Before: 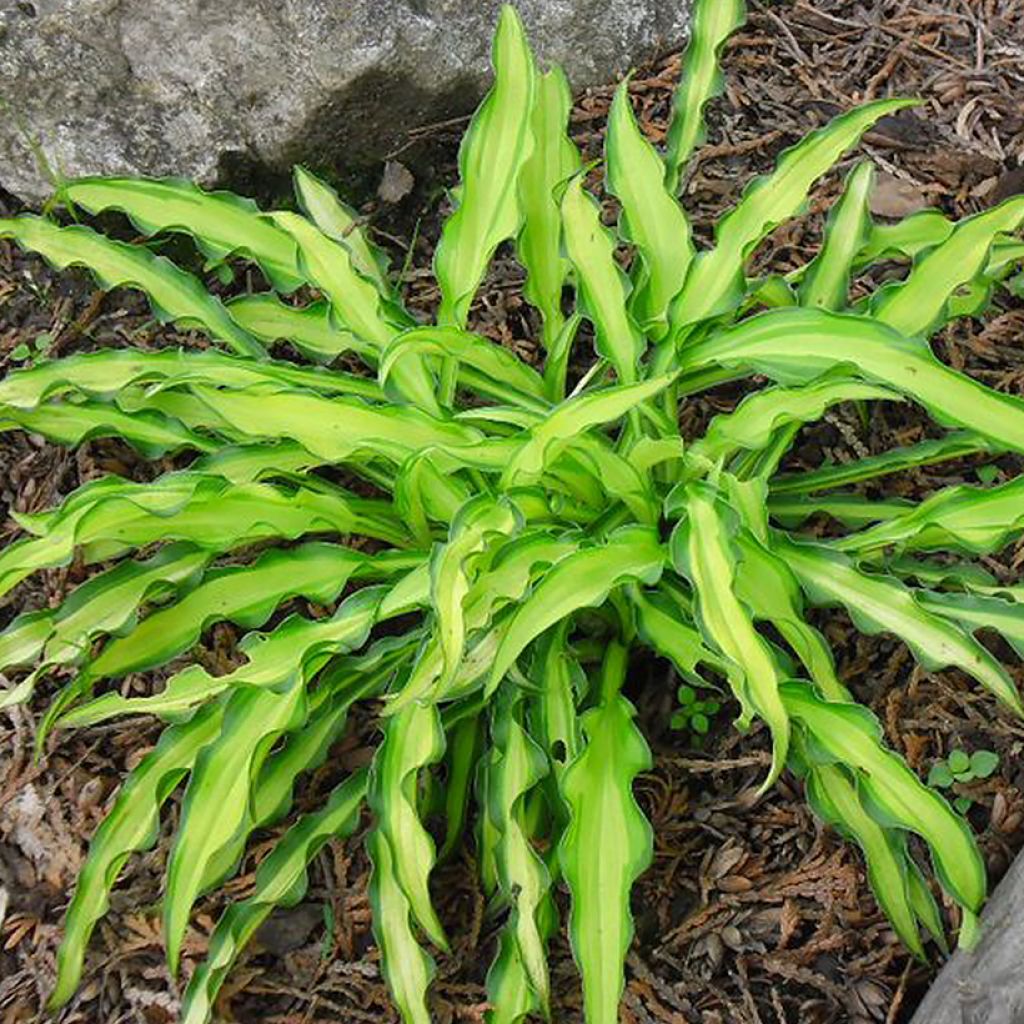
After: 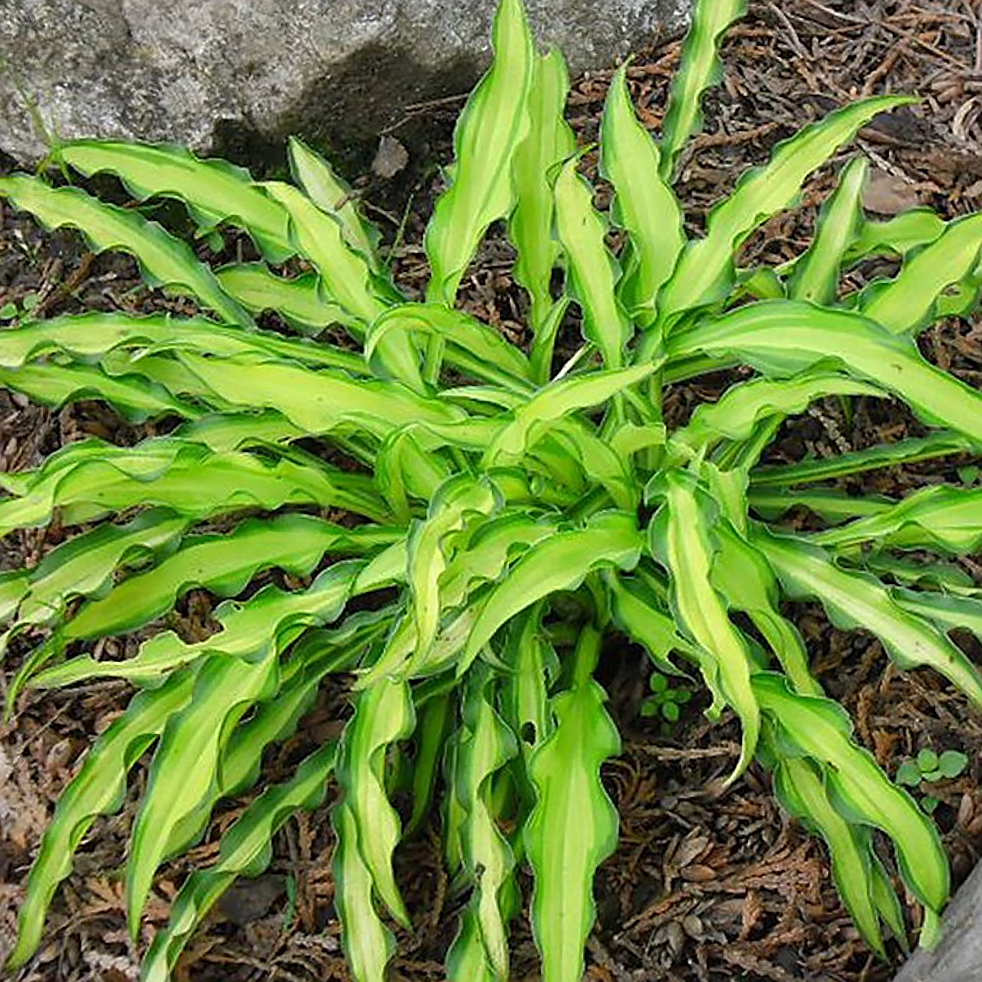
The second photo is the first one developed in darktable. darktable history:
sharpen: on, module defaults
crop and rotate: angle -2.48°
